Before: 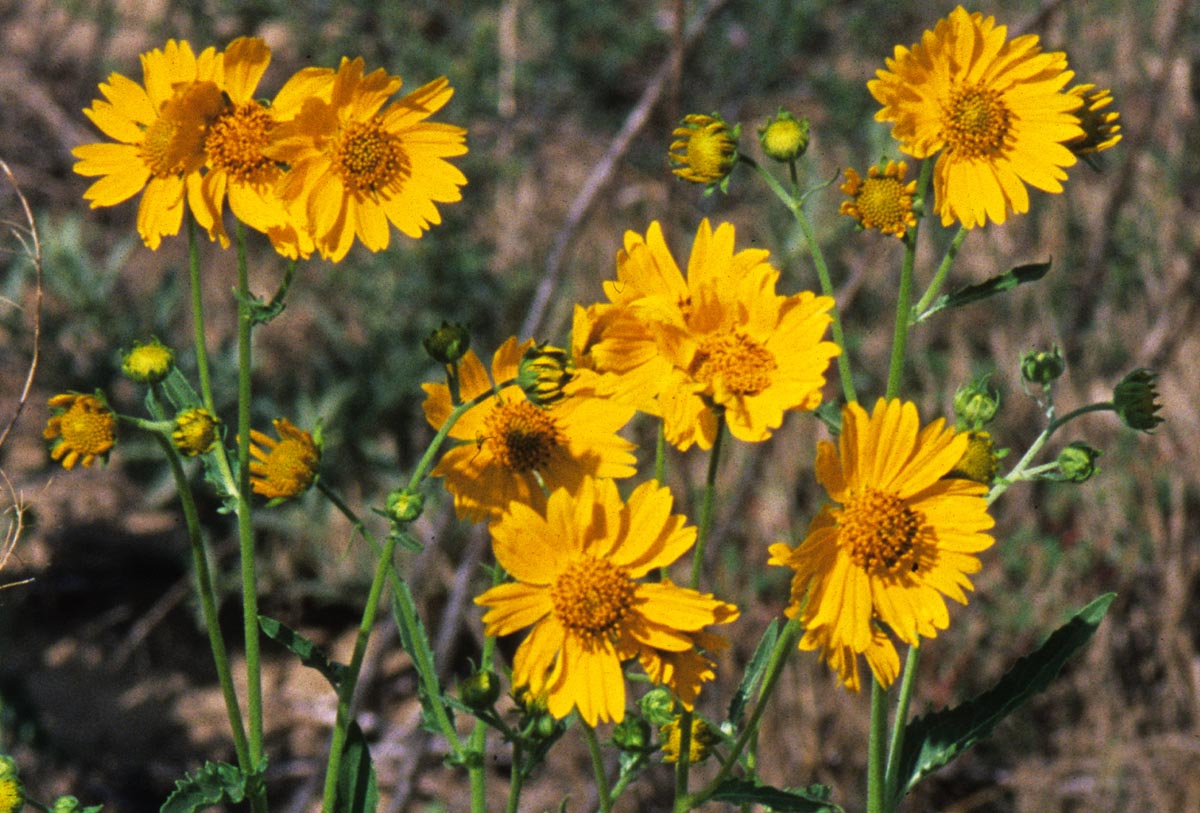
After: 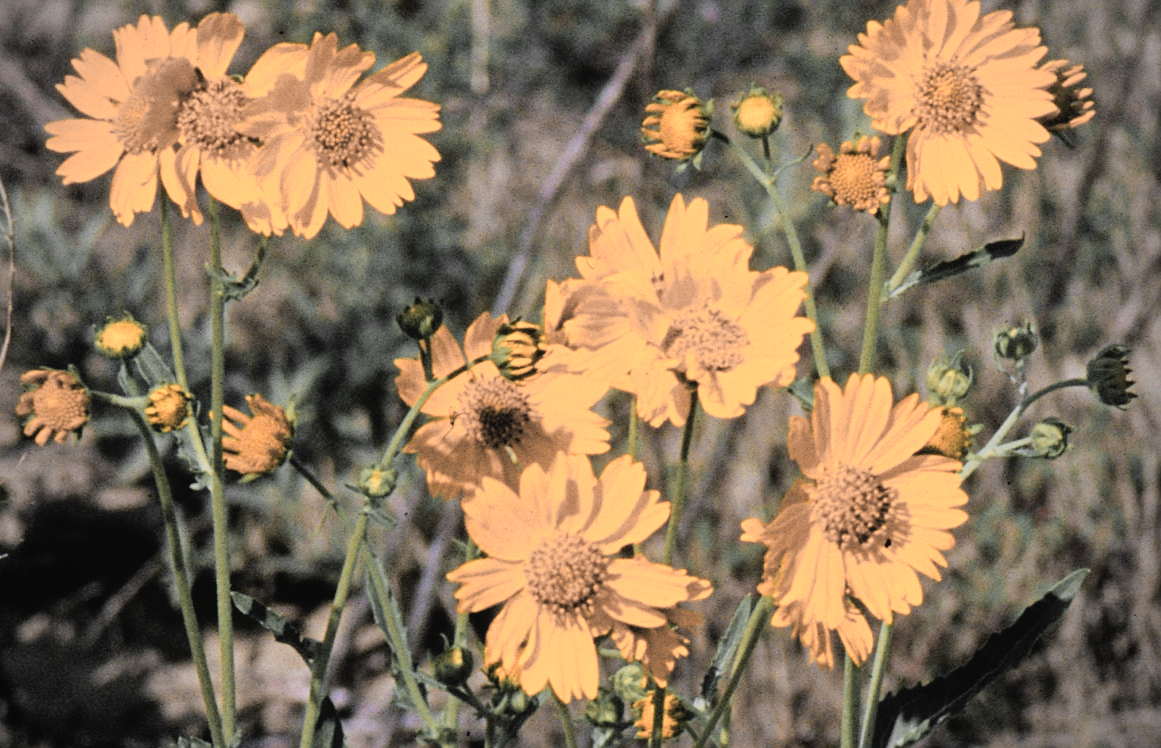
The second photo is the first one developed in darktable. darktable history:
exposure: black level correction 0, exposure 0.701 EV, compensate highlight preservation false
filmic rgb: black relative exposure -6.05 EV, white relative exposure 6.95 EV, hardness 2.28
crop: left 2.324%, top 2.96%, right 0.871%, bottom 4.935%
sharpen: amount 0.217
contrast brightness saturation: contrast -0.048, saturation -0.416
vignetting: on, module defaults
color zones: curves: ch0 [(0.009, 0.528) (0.136, 0.6) (0.255, 0.586) (0.39, 0.528) (0.522, 0.584) (0.686, 0.736) (0.849, 0.561)]; ch1 [(0.045, 0.781) (0.14, 0.416) (0.257, 0.695) (0.442, 0.032) (0.738, 0.338) (0.818, 0.632) (0.891, 0.741) (1, 0.704)]; ch2 [(0, 0.667) (0.141, 0.52) (0.26, 0.37) (0.474, 0.432) (0.743, 0.286)]
